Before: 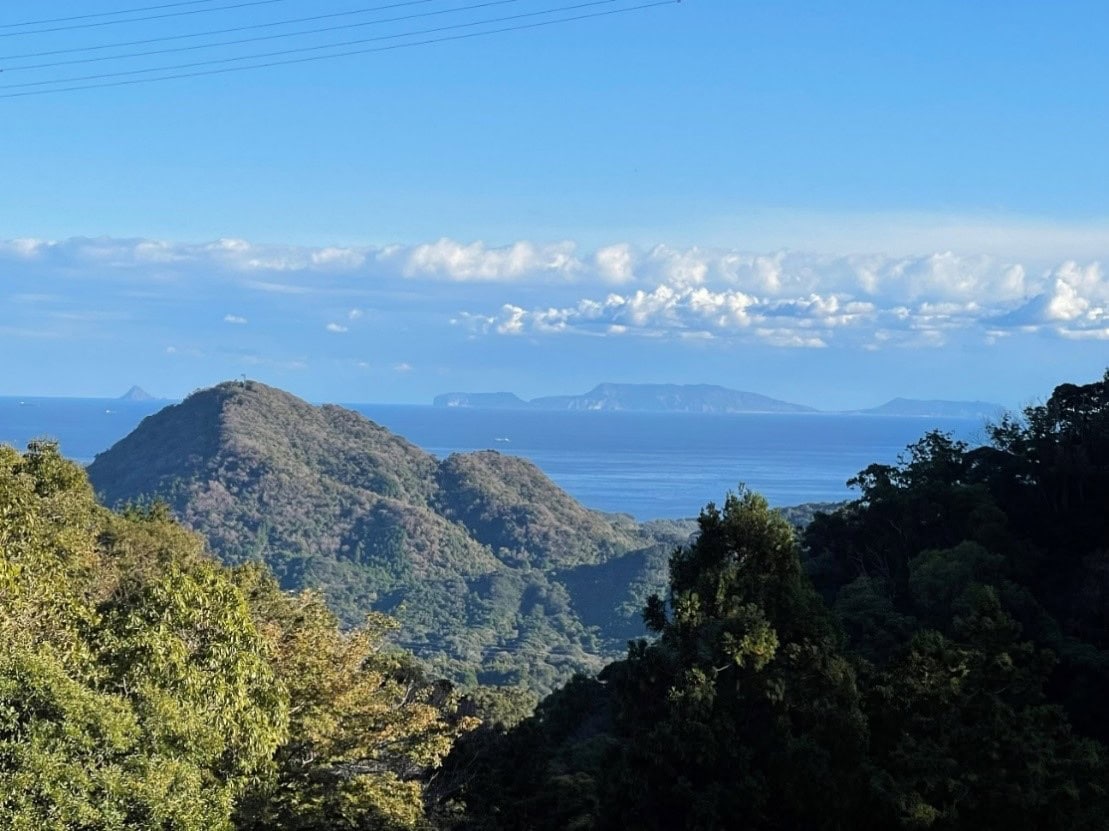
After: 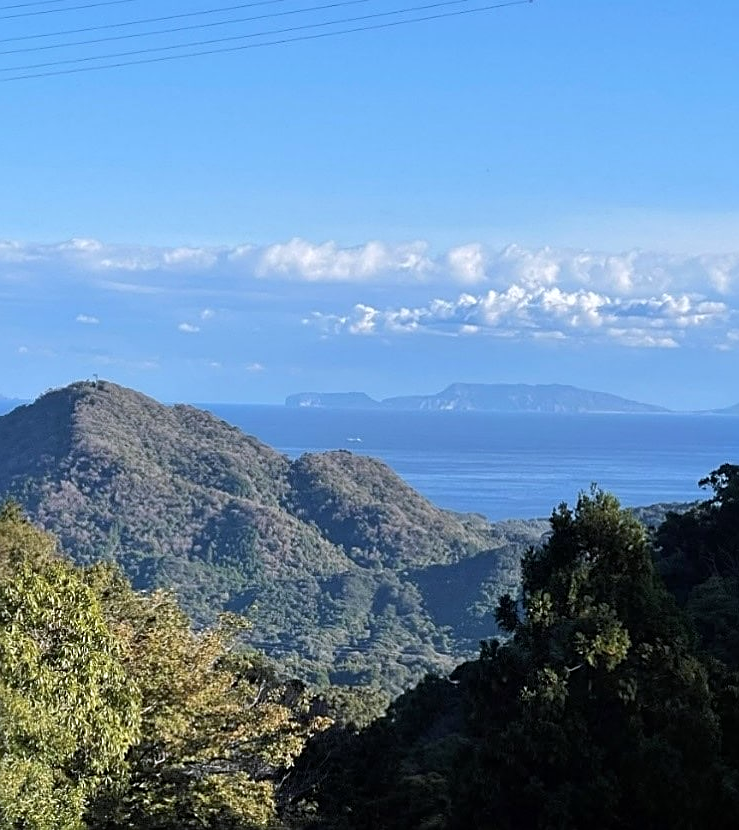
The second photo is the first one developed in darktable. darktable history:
sharpen: on, module defaults
contrast equalizer: y [[0.518, 0.517, 0.501, 0.5, 0.5, 0.5], [0.5 ×6], [0.5 ×6], [0 ×6], [0 ×6]]
crop and rotate: left 13.409%, right 19.924%
white balance: red 0.984, blue 1.059
contrast brightness saturation: saturation -0.05
